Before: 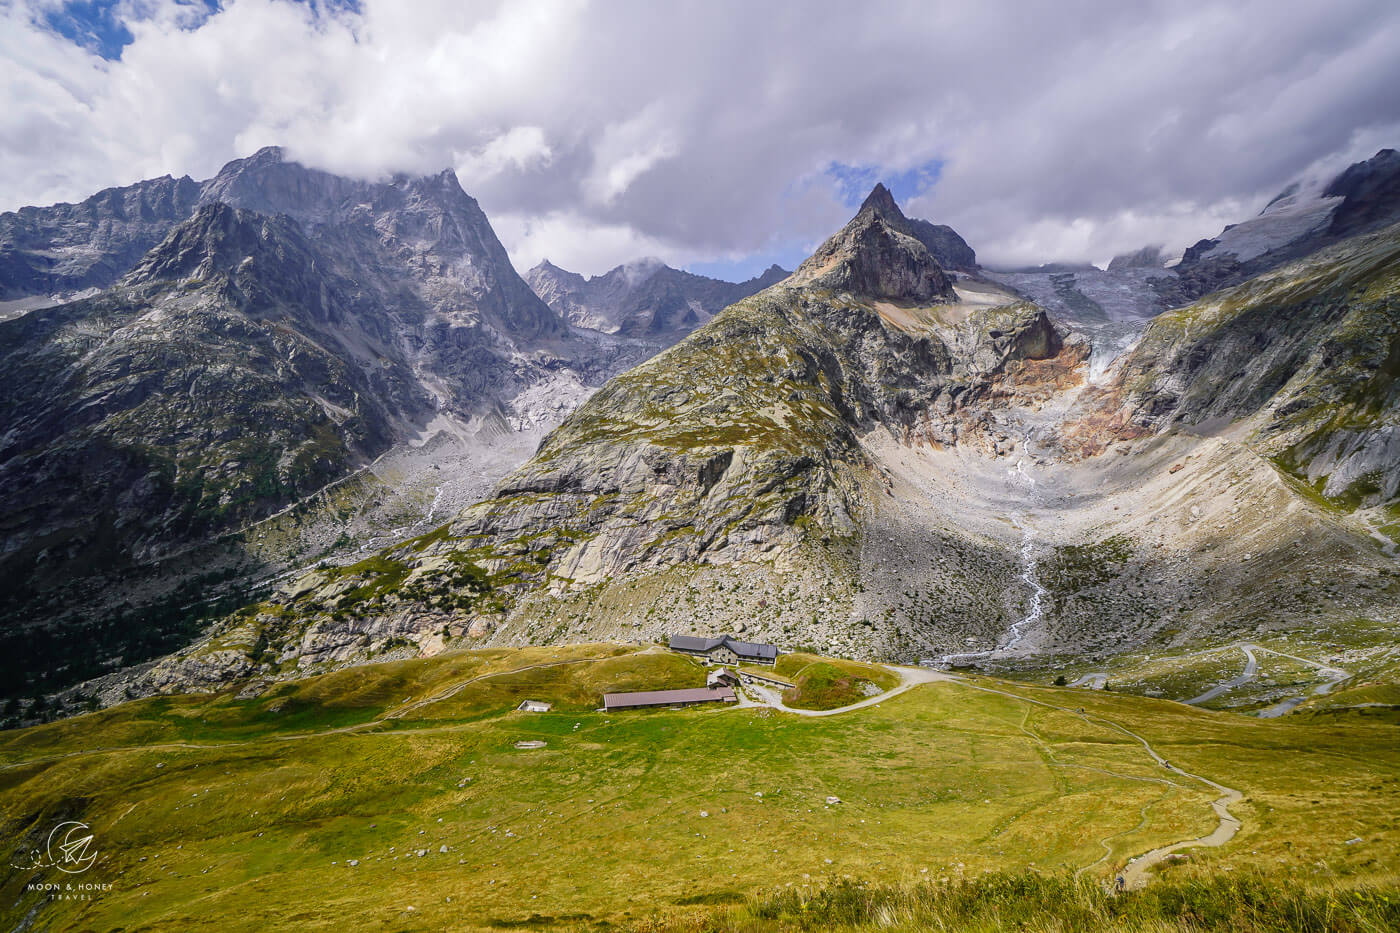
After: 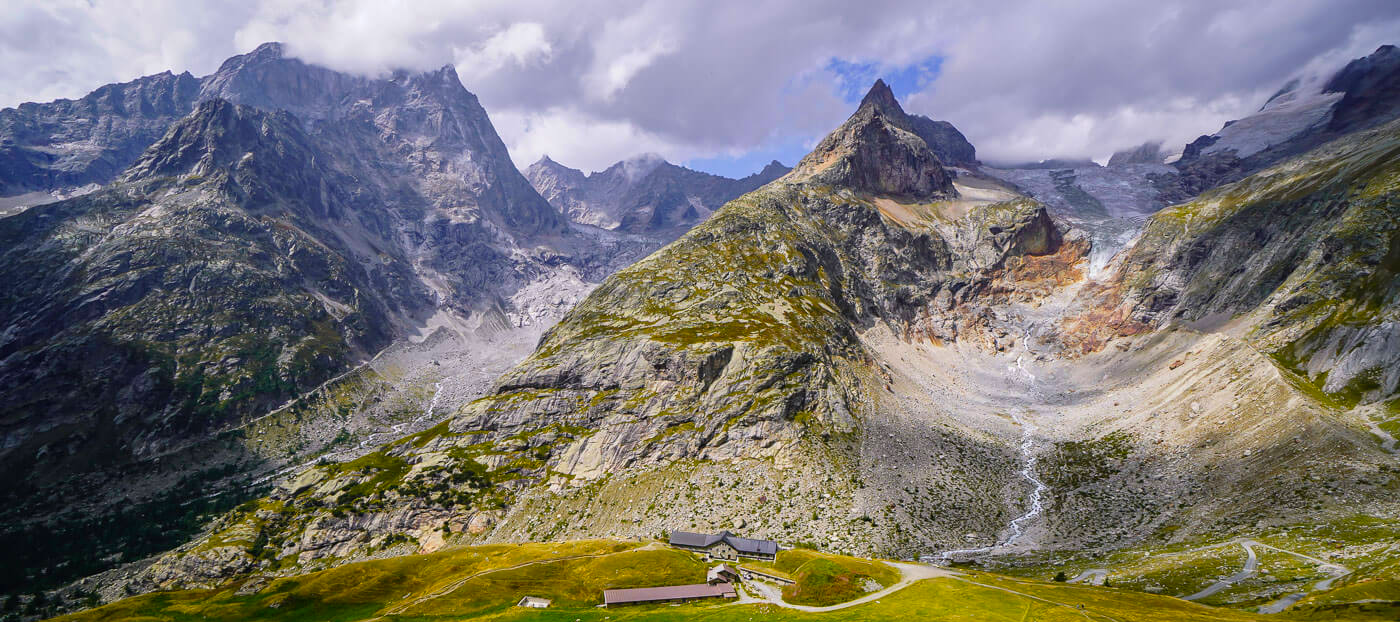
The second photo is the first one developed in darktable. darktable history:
color balance rgb: perceptual saturation grading › global saturation 25%, global vibrance 20%
crop: top 11.166%, bottom 22.168%
